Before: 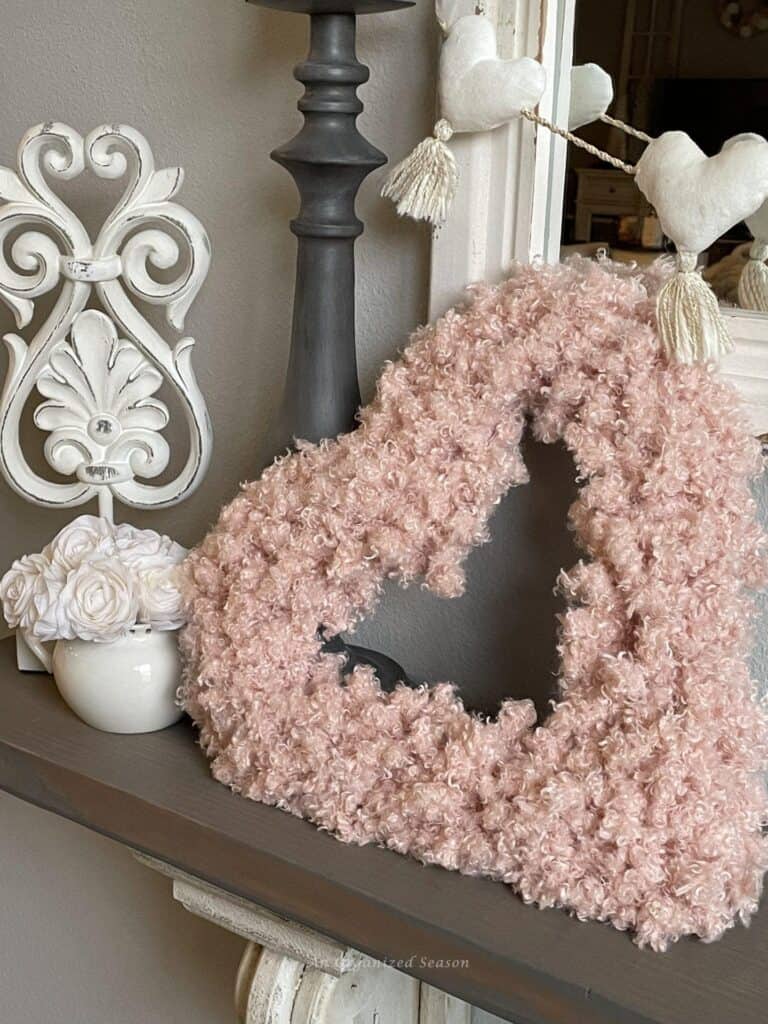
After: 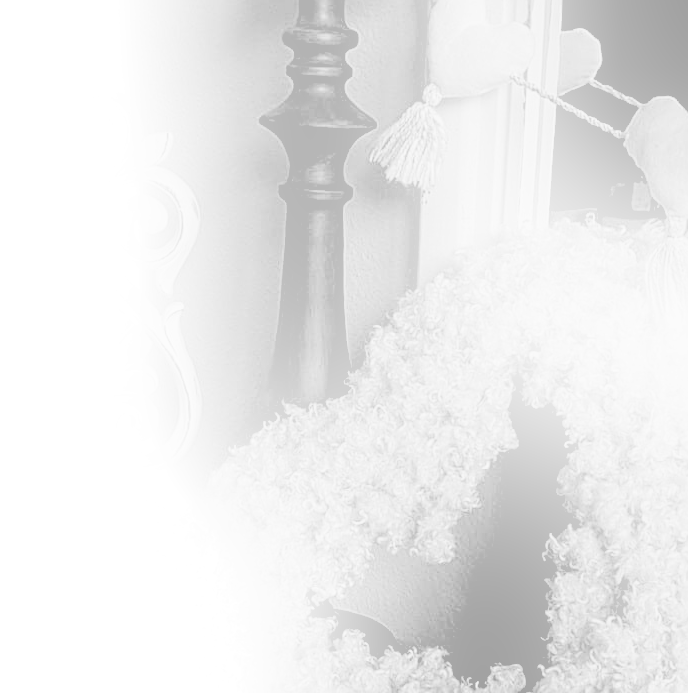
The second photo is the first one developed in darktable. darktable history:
local contrast: detail 130%
bloom: size 25%, threshold 5%, strength 90%
crop: left 1.509%, top 3.452%, right 7.696%, bottom 28.452%
sharpen: on, module defaults
filmic rgb: black relative exposure -7.65 EV, white relative exposure 4.56 EV, hardness 3.61, color science v6 (2022)
color correction: highlights a* 10.12, highlights b* 39.04, shadows a* 14.62, shadows b* 3.37
monochrome: on, module defaults
exposure: black level correction 0.056, exposure -0.039 EV, compensate highlight preservation false
